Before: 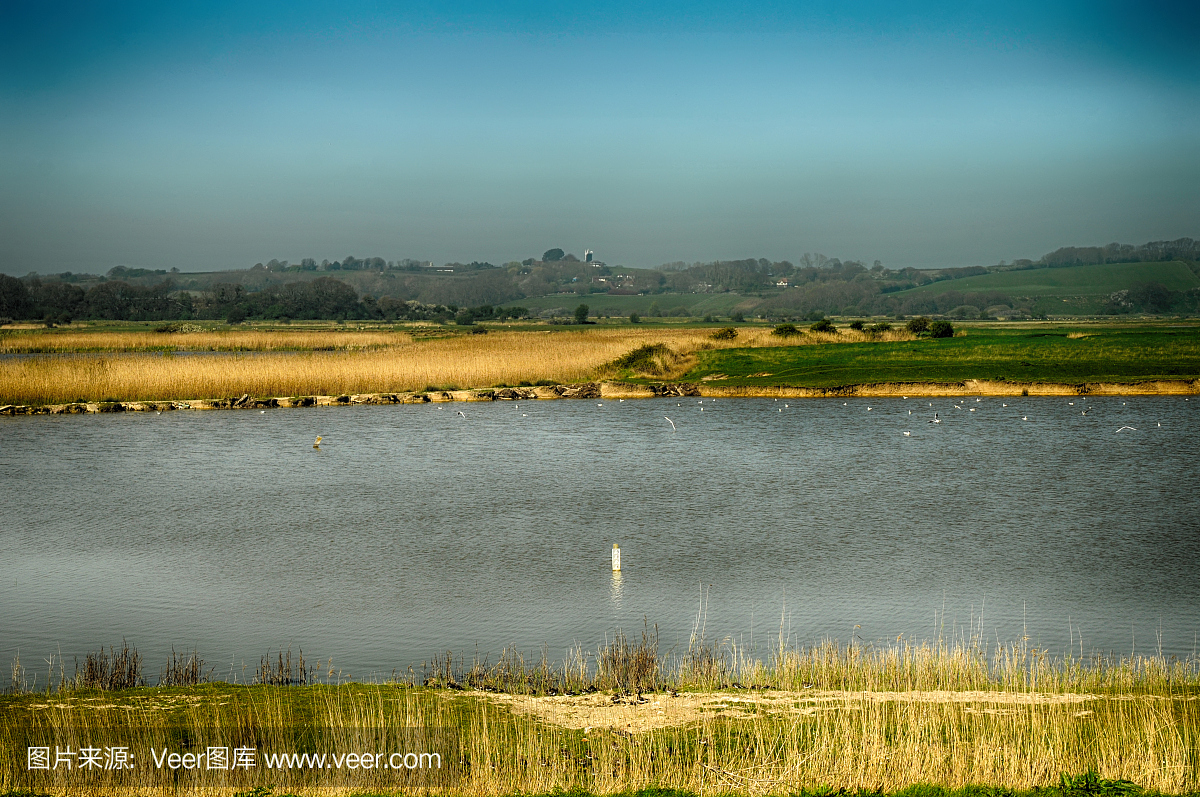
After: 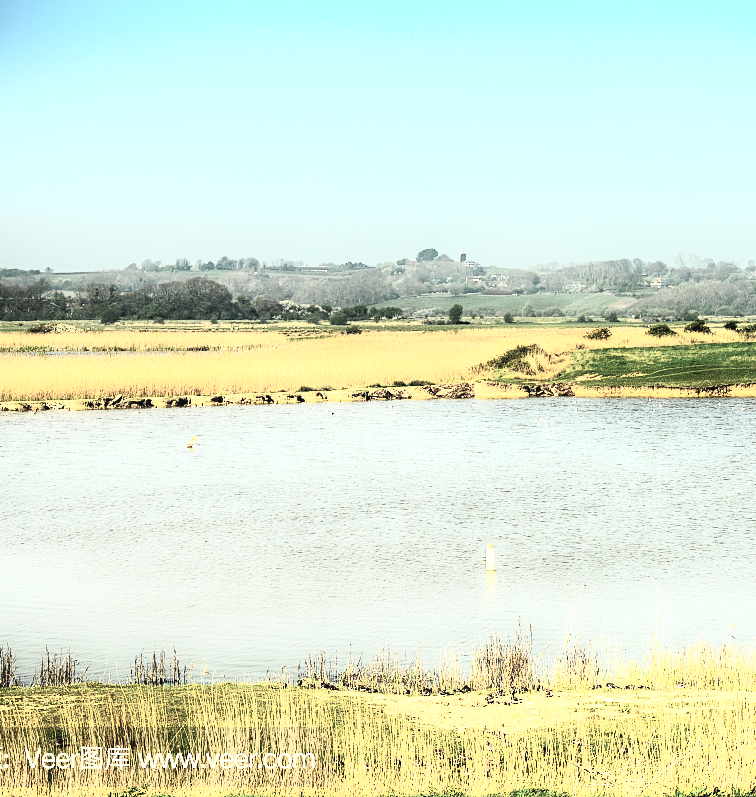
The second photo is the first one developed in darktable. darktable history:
contrast brightness saturation: contrast 0.568, brightness 0.571, saturation -0.333
exposure: black level correction 0, exposure 1.106 EV, compensate highlight preservation false
crop: left 10.541%, right 26.398%
